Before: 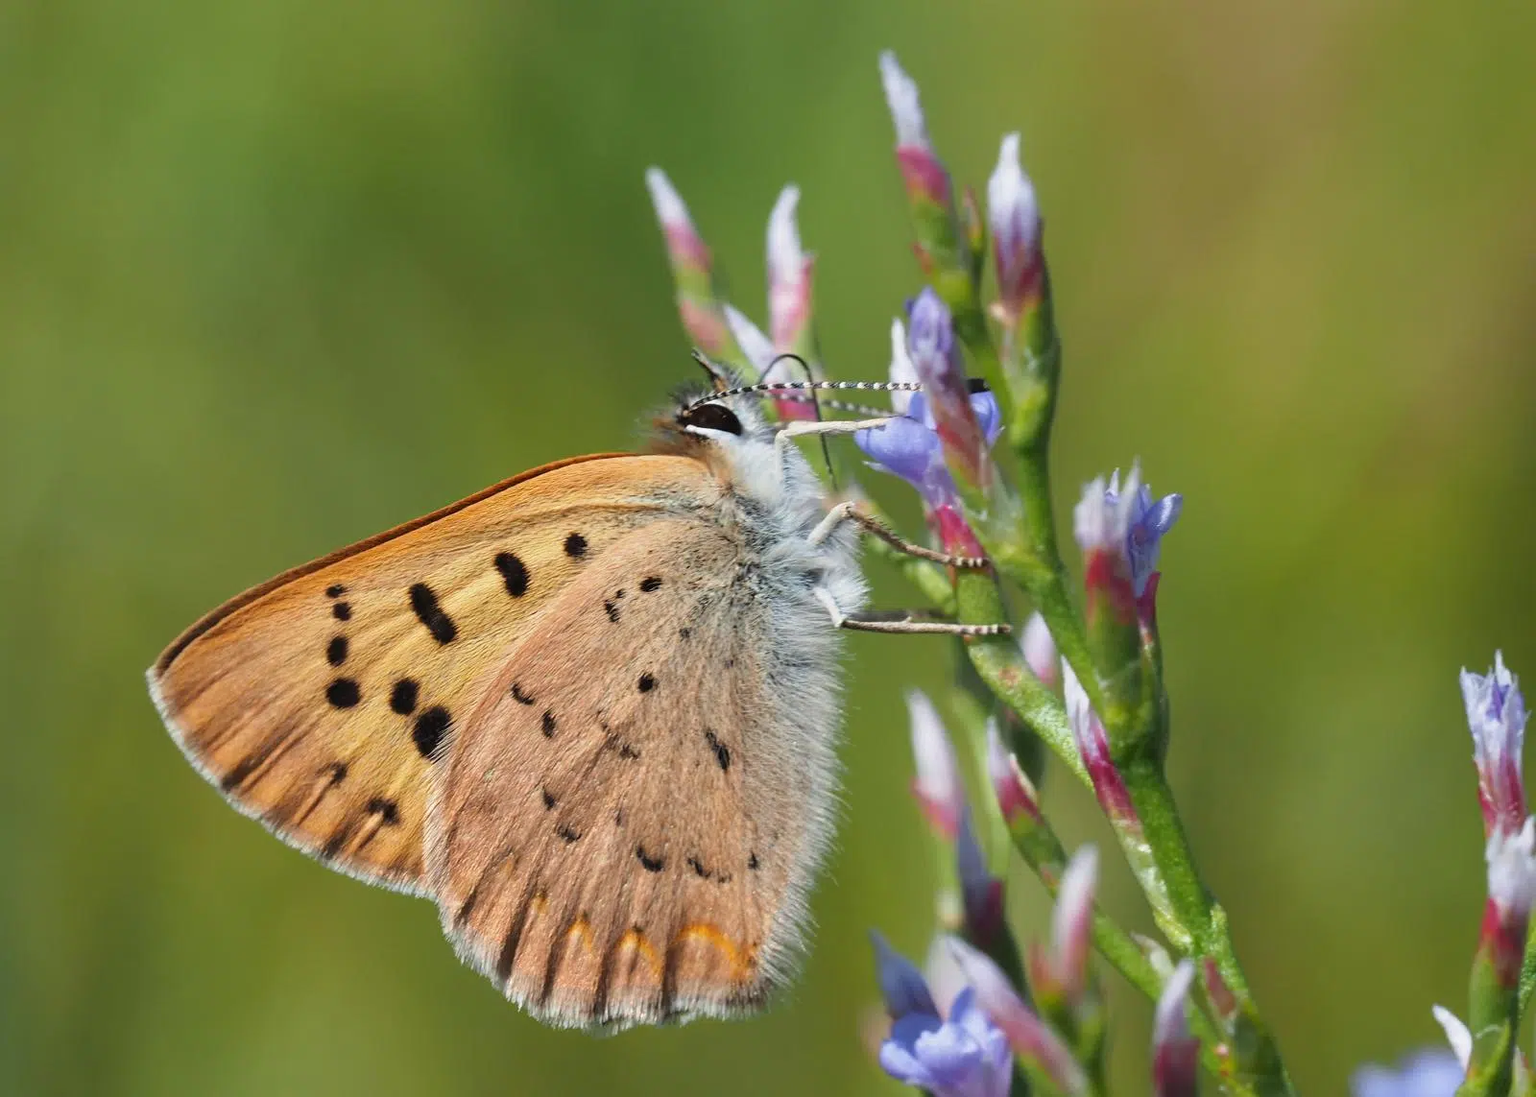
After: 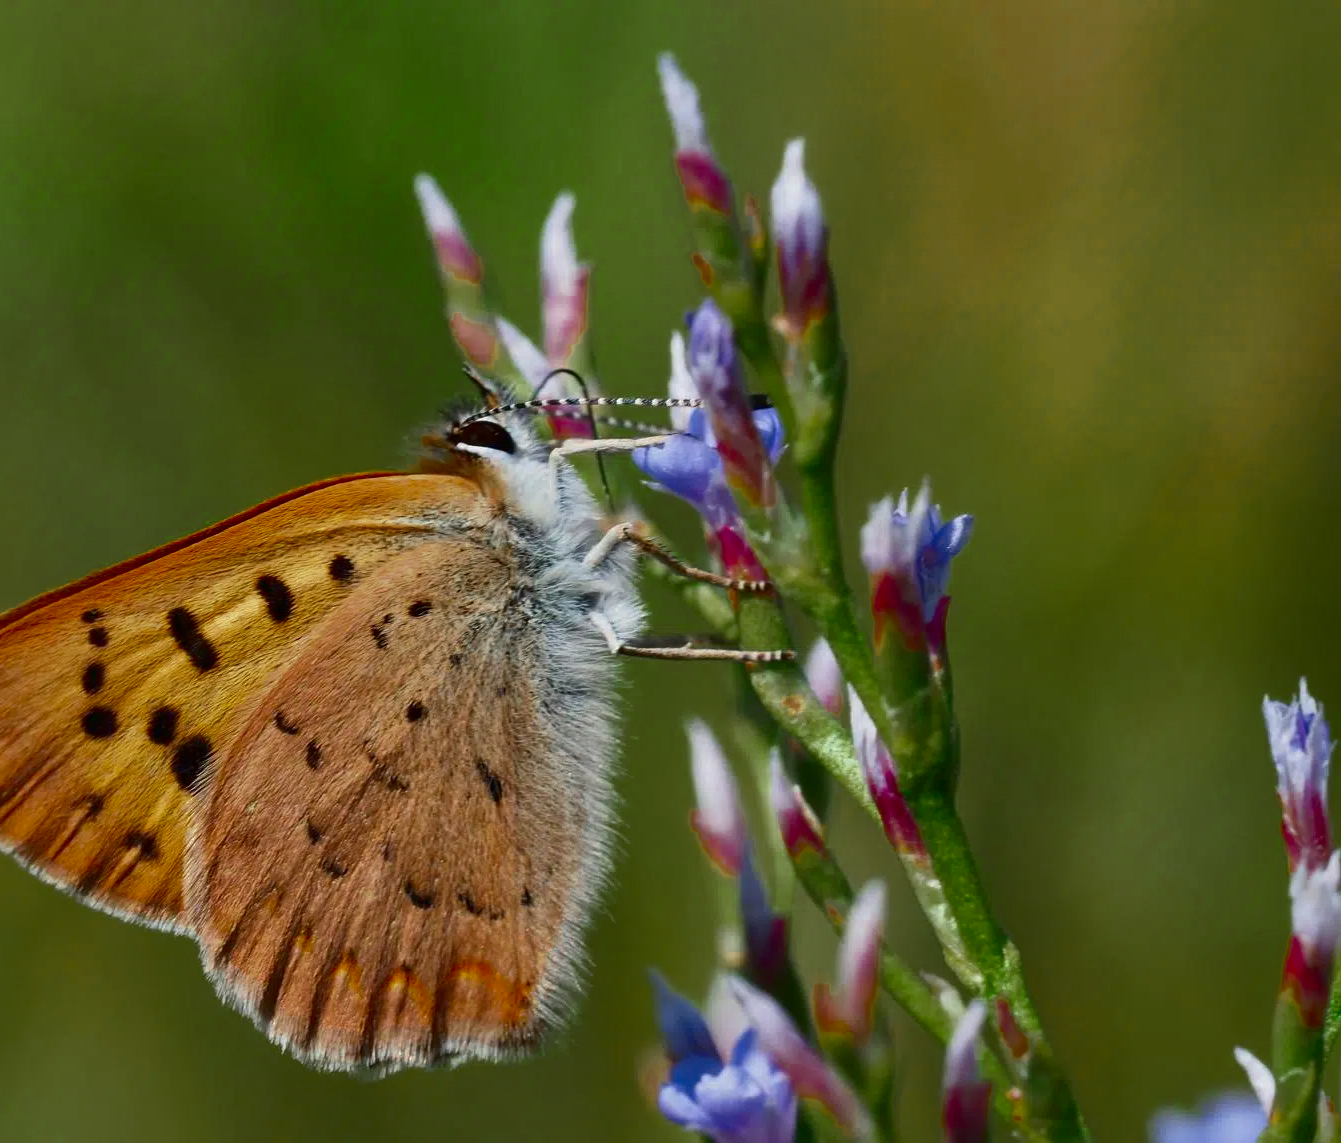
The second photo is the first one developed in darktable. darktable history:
shadows and highlights: on, module defaults
contrast brightness saturation: contrast 0.13, brightness -0.24, saturation 0.14
crop: left 16.145%
color zones: curves: ch0 [(0.11, 0.396) (0.195, 0.36) (0.25, 0.5) (0.303, 0.412) (0.357, 0.544) (0.75, 0.5) (0.967, 0.328)]; ch1 [(0, 0.468) (0.112, 0.512) (0.202, 0.6) (0.25, 0.5) (0.307, 0.352) (0.357, 0.544) (0.75, 0.5) (0.963, 0.524)]
